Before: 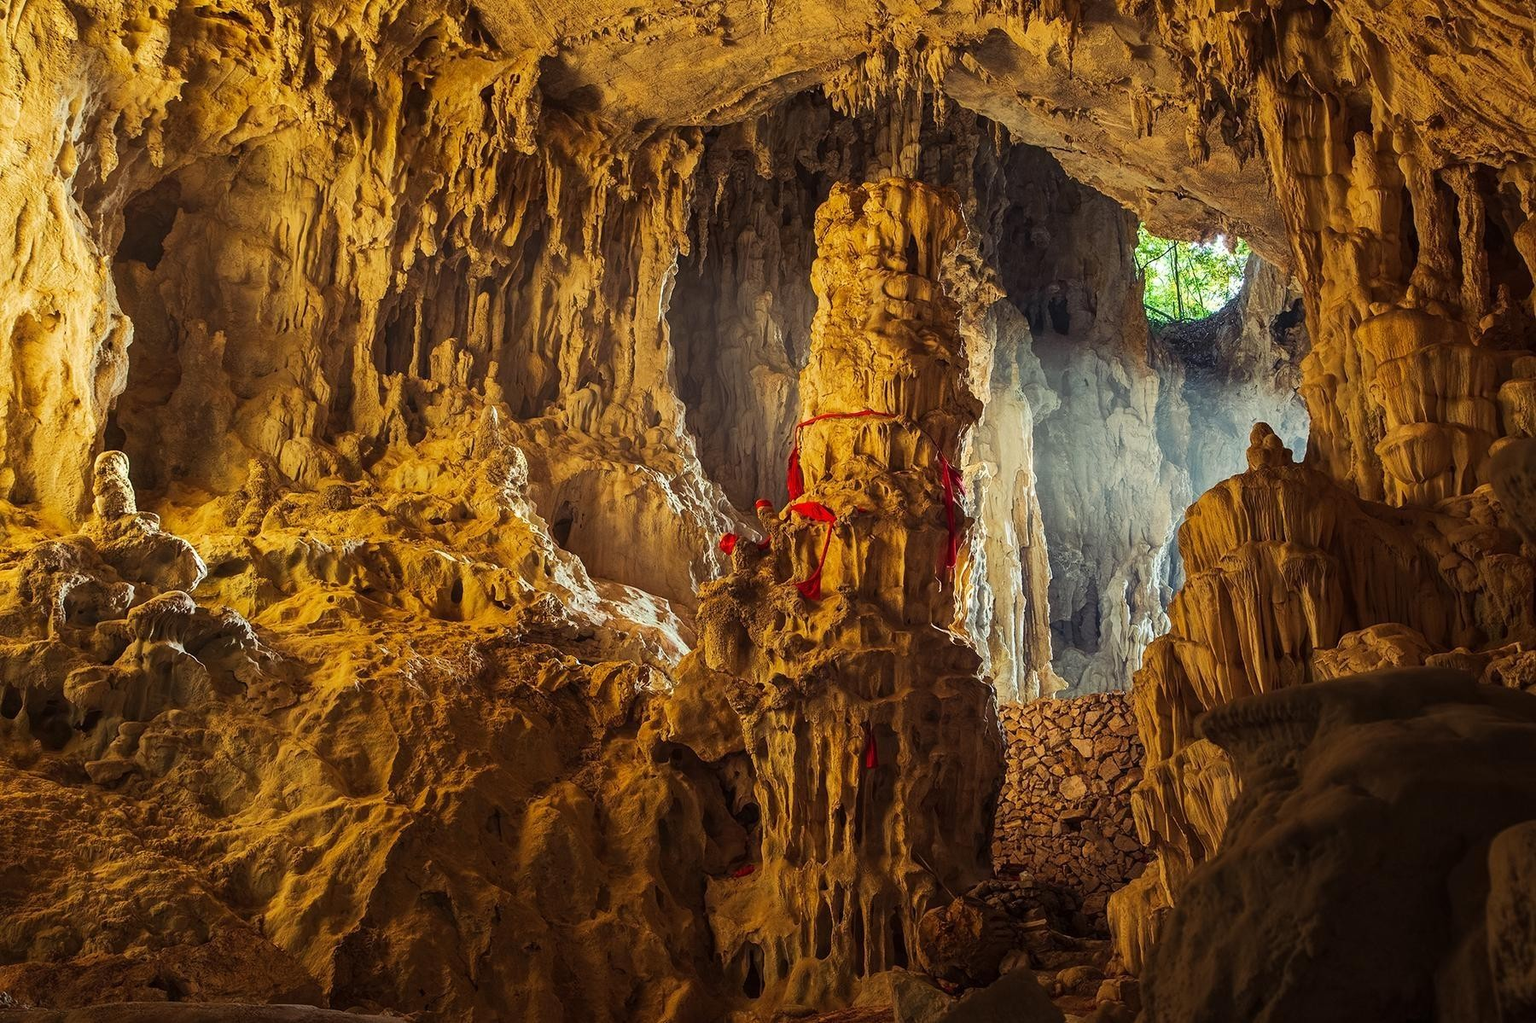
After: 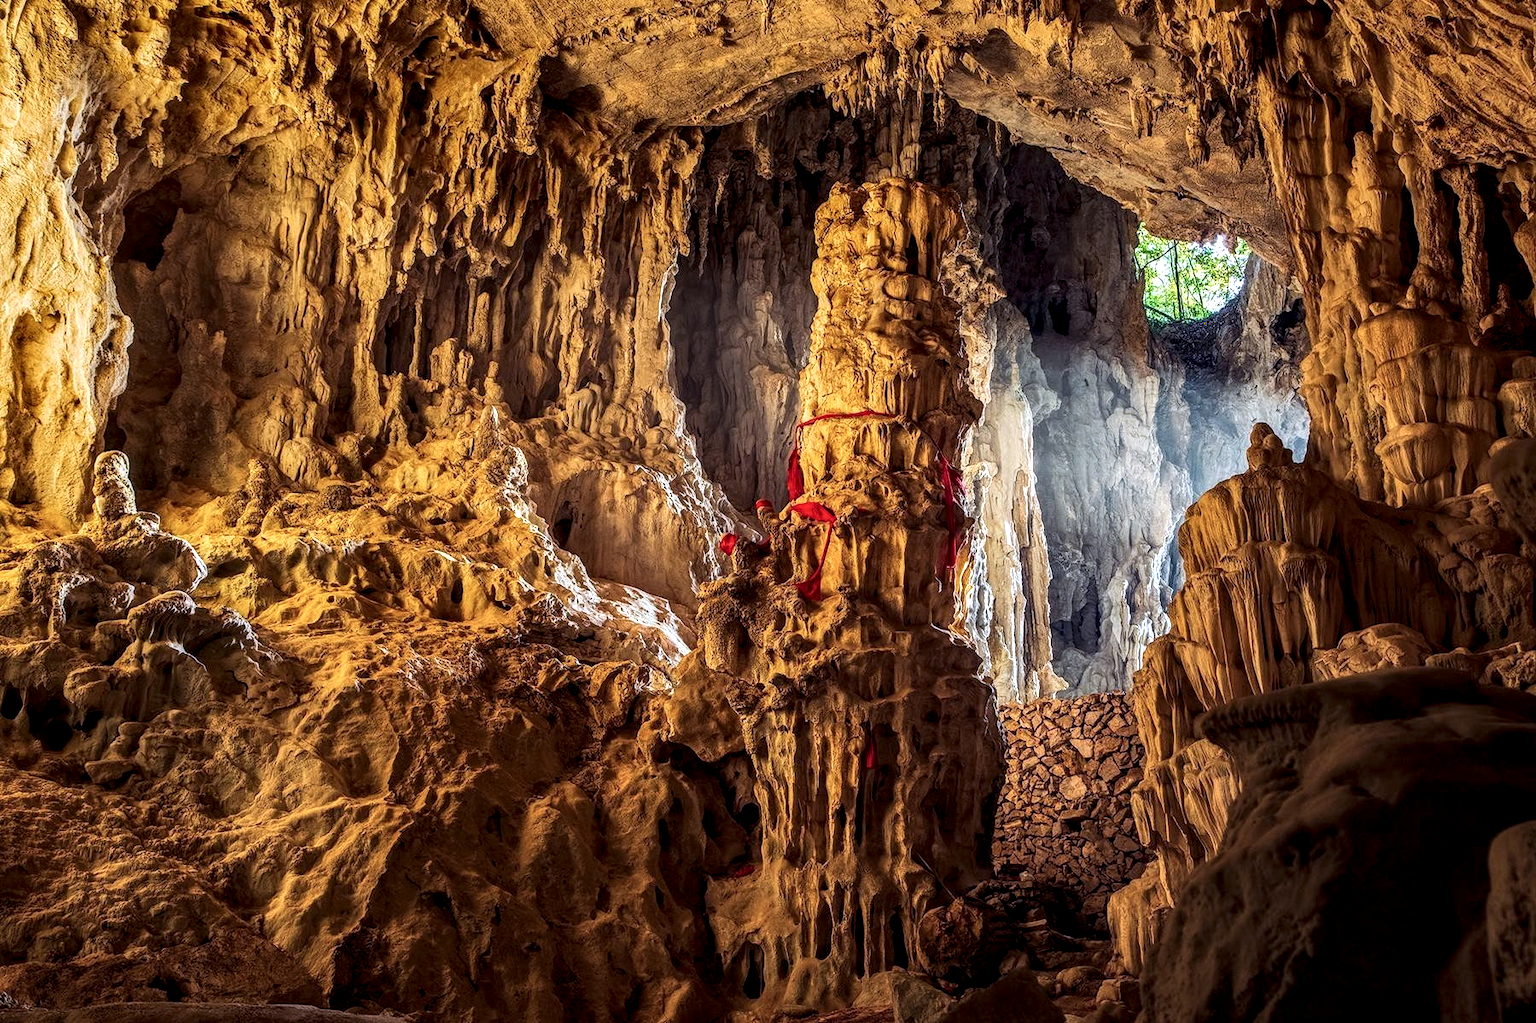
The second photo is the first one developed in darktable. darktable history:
local contrast: highlights 20%, shadows 70%, detail 170%
color calibration: output R [0.999, 0.026, -0.11, 0], output G [-0.019, 1.037, -0.099, 0], output B [0.022, -0.023, 0.902, 0], illuminant custom, x 0.367, y 0.392, temperature 4437.75 K, clip negative RGB from gamut false
